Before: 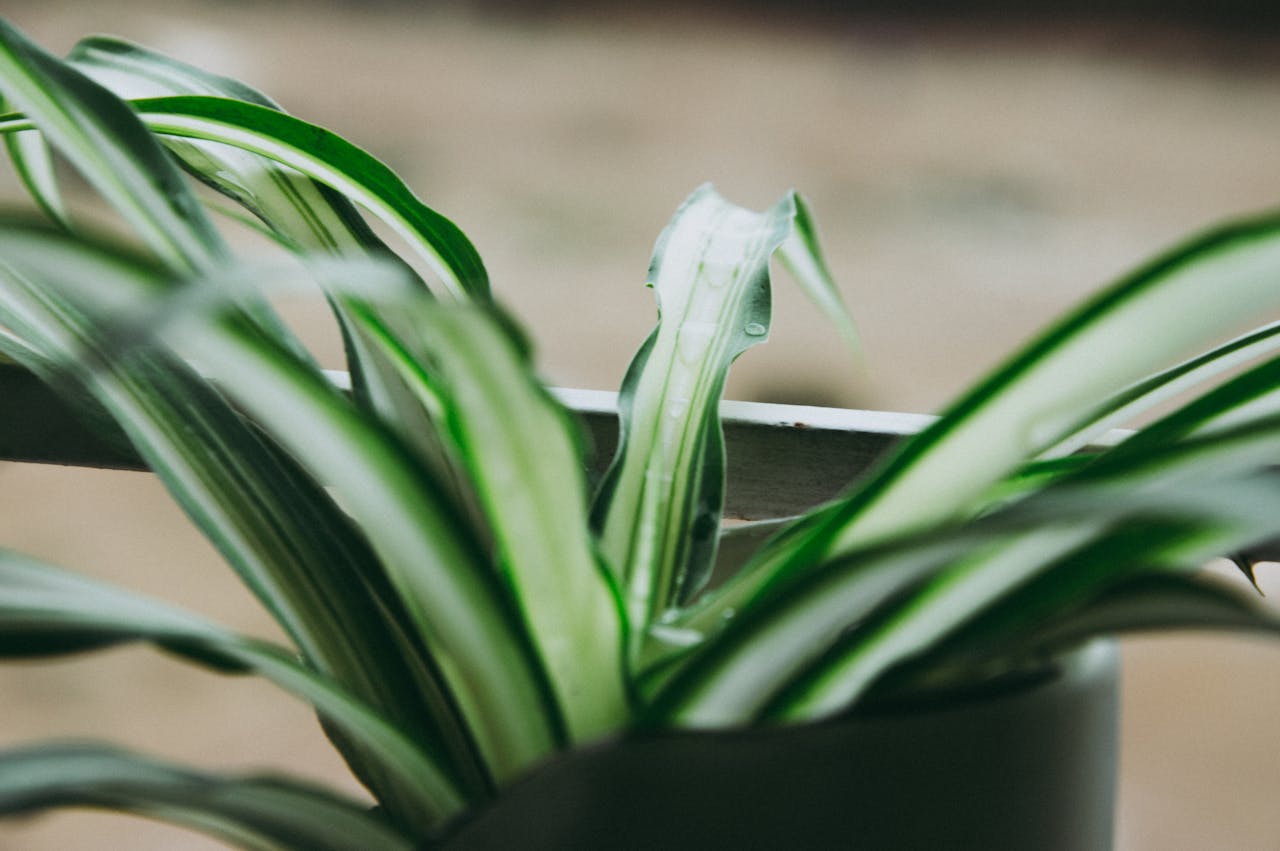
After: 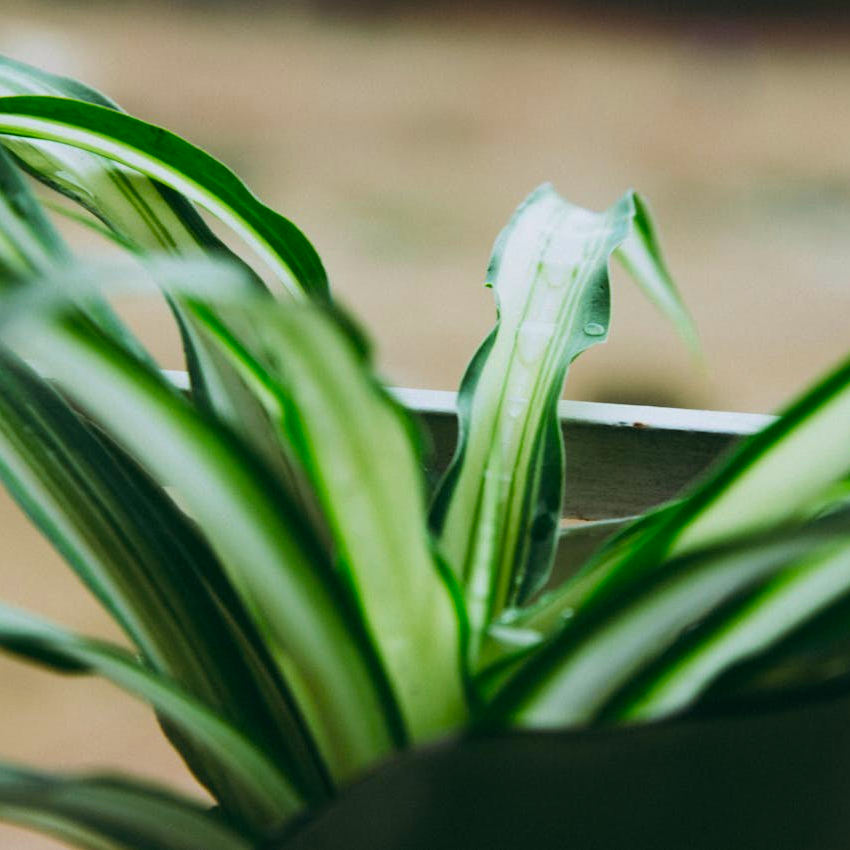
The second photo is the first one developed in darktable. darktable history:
color balance rgb: power › hue 212.18°, perceptual saturation grading › global saturation 30.912%, global vibrance 9.462%
velvia: strength 22.32%
crop and rotate: left 12.637%, right 20.88%
